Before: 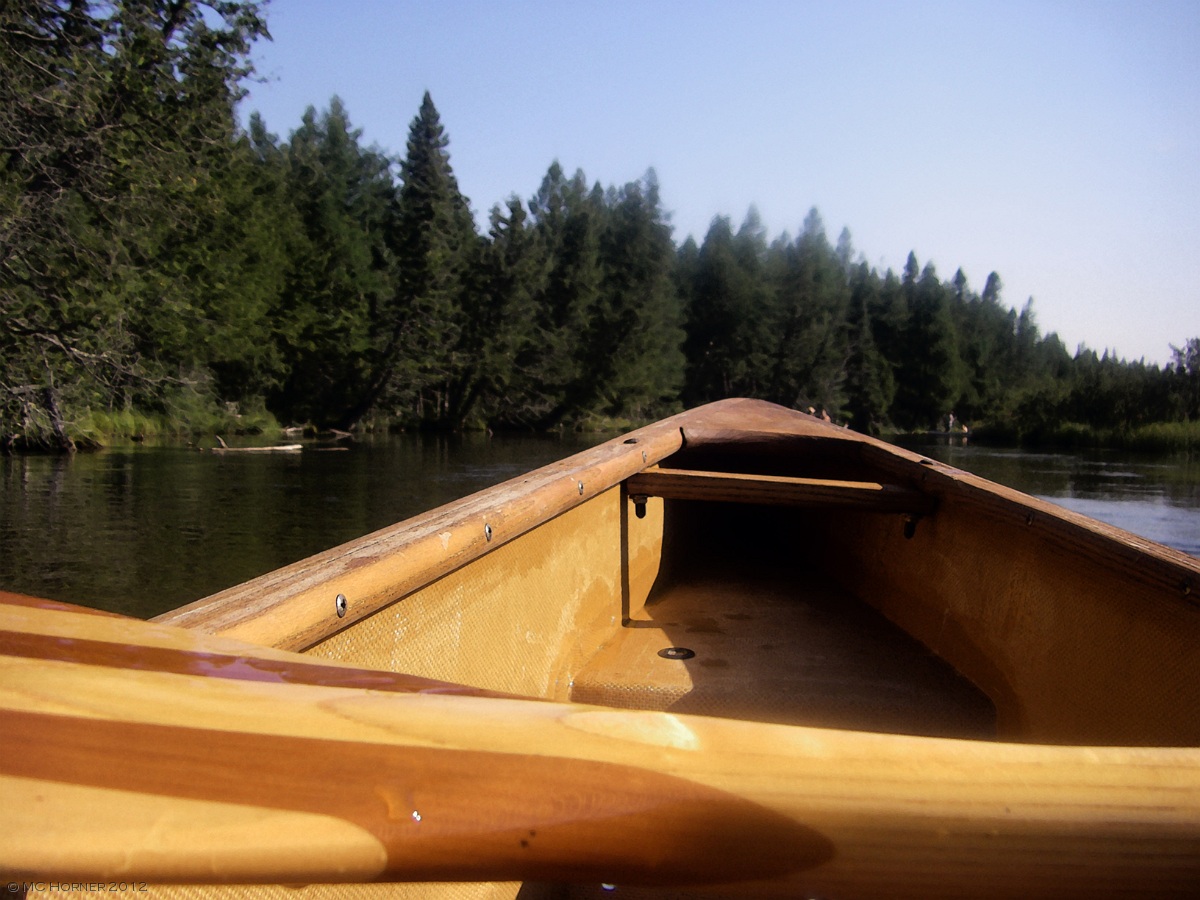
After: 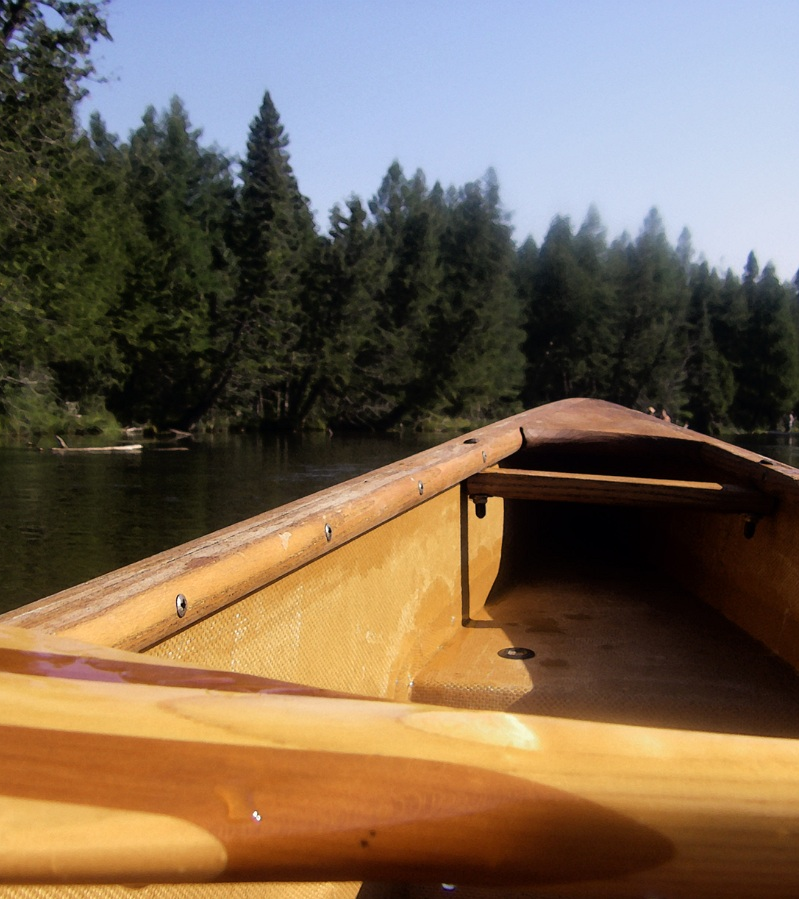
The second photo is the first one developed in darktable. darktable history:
crop and rotate: left 13.369%, right 20.003%
